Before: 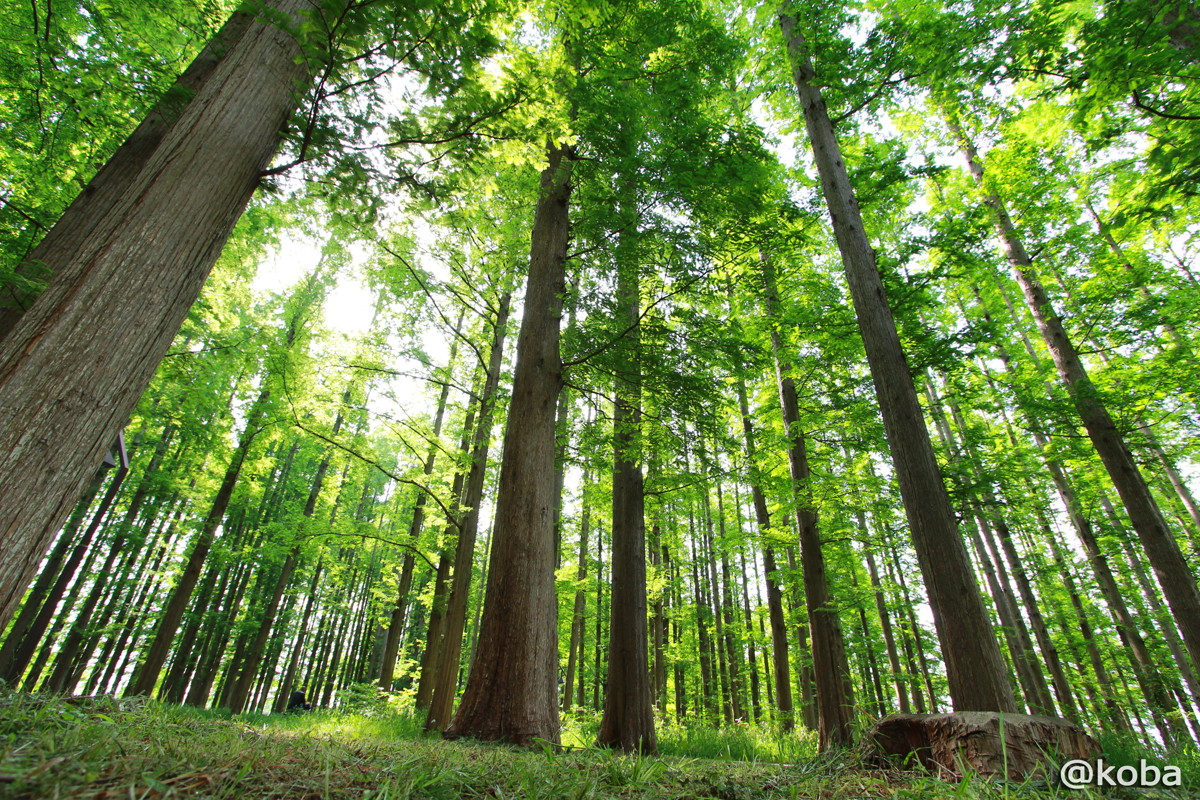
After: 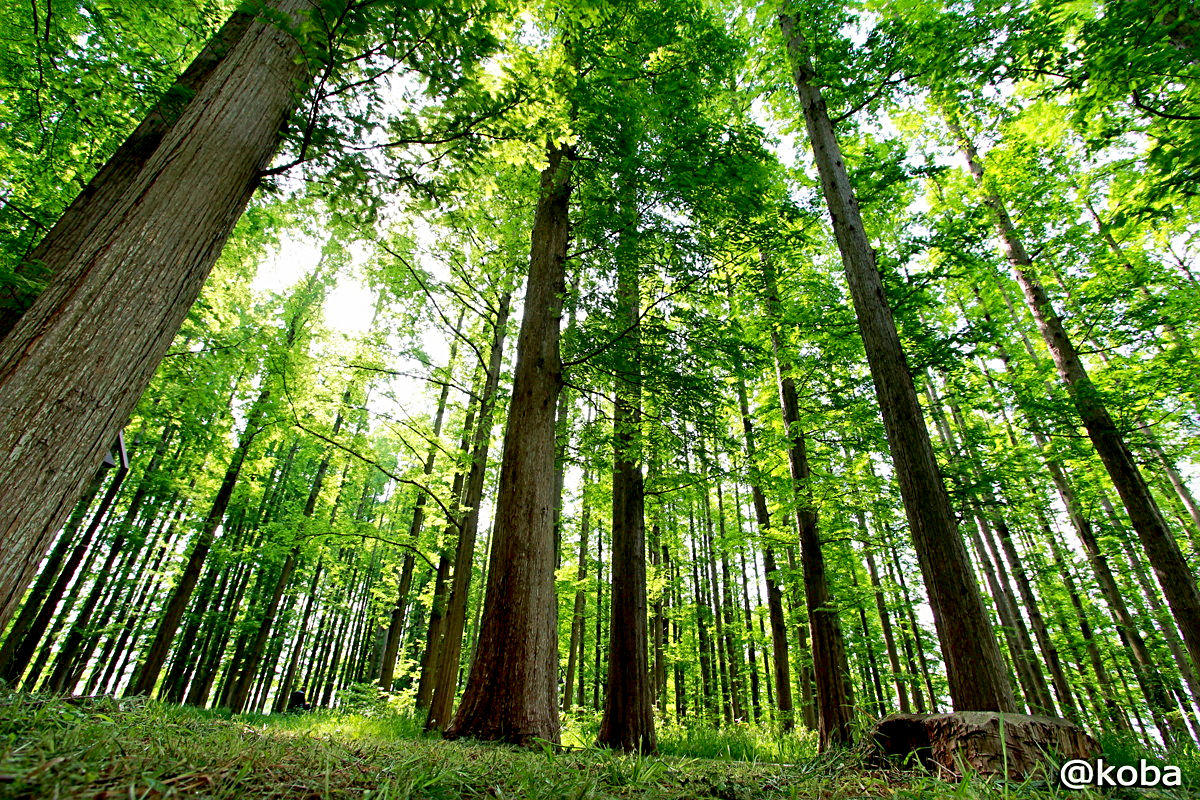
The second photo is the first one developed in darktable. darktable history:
velvia: strength 29%
sharpen: radius 2.767
exposure: black level correction 0.016, exposure -0.009 EV, compensate highlight preservation false
